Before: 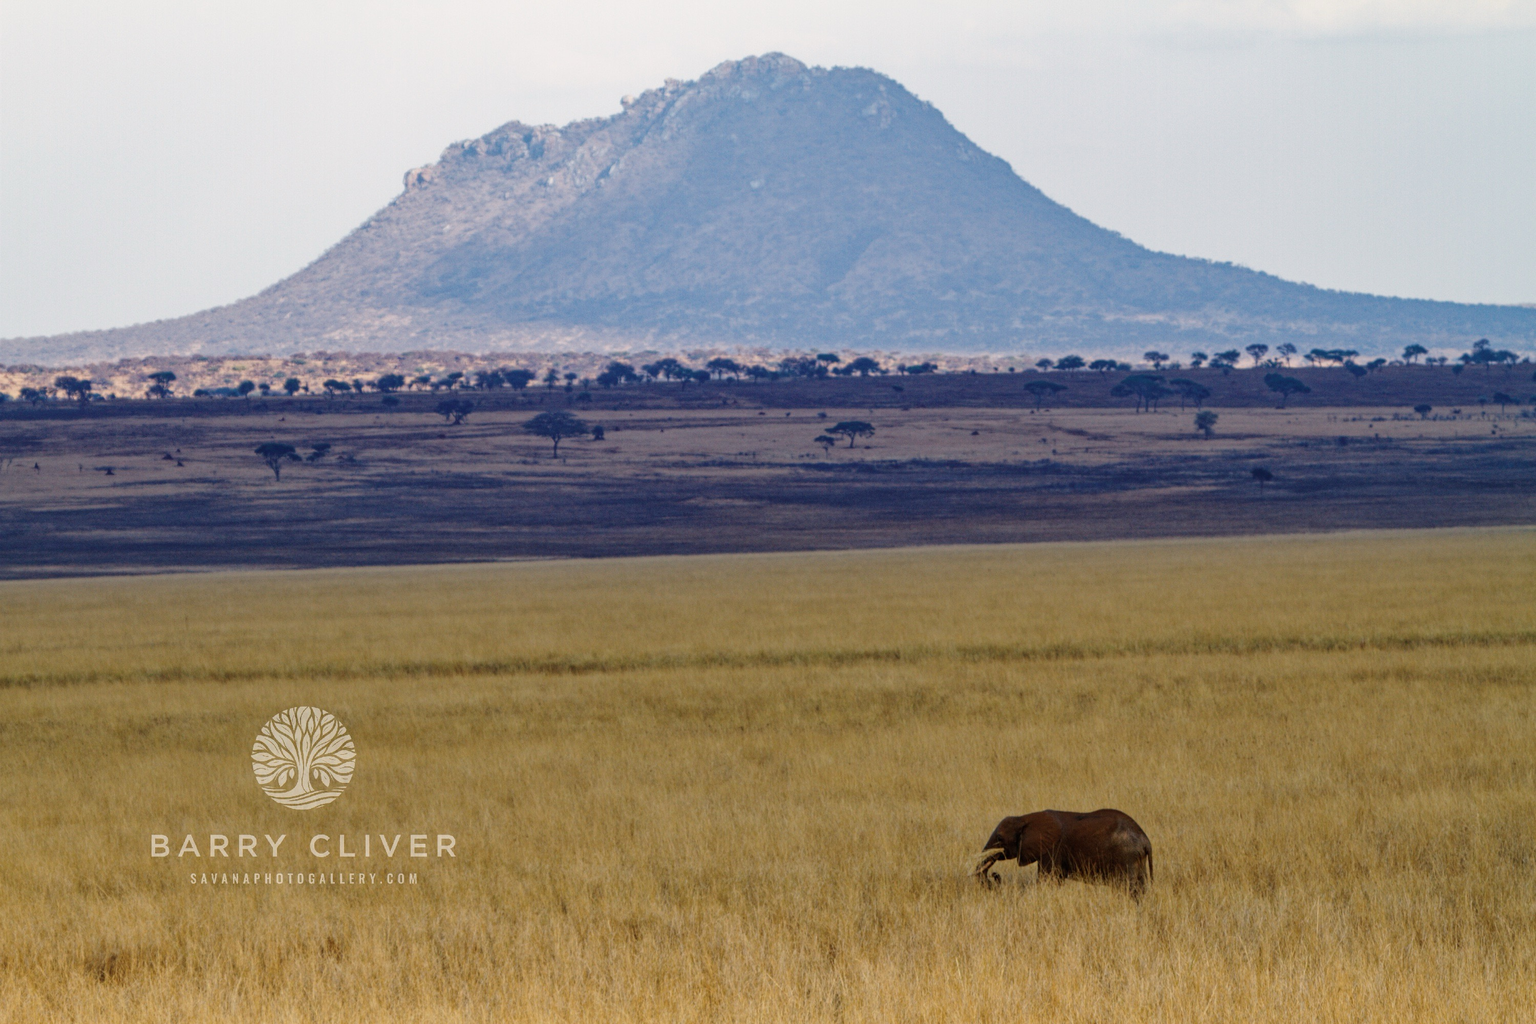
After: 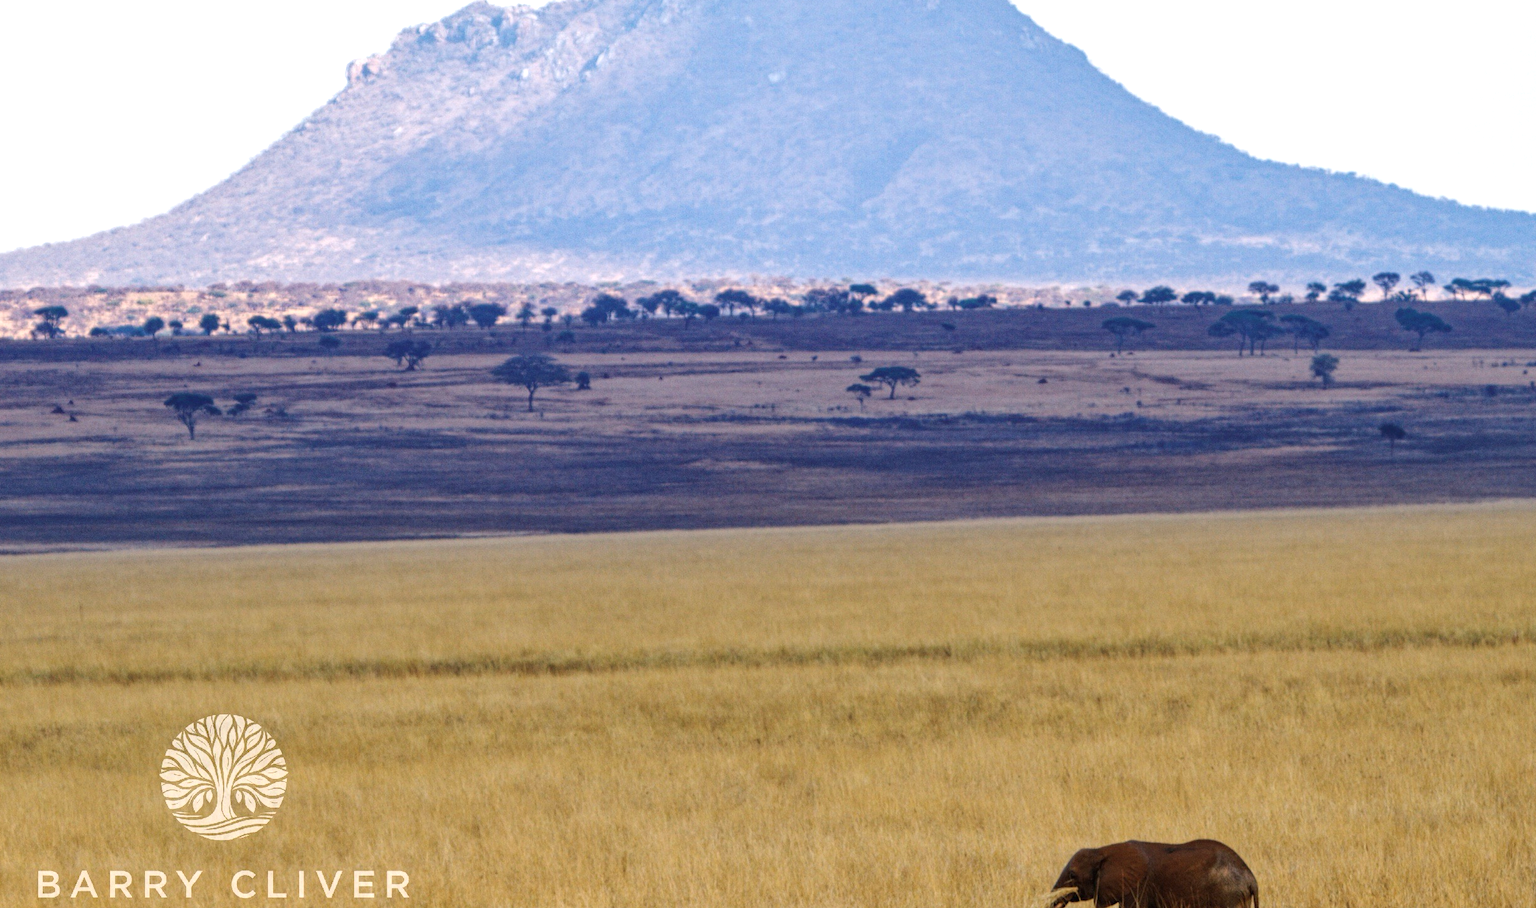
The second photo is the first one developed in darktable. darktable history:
white balance: red 1.009, blue 1.027
crop: left 7.856%, top 11.836%, right 10.12%, bottom 15.387%
exposure: black level correction 0, exposure 0.7 EV, compensate exposure bias true, compensate highlight preservation false
